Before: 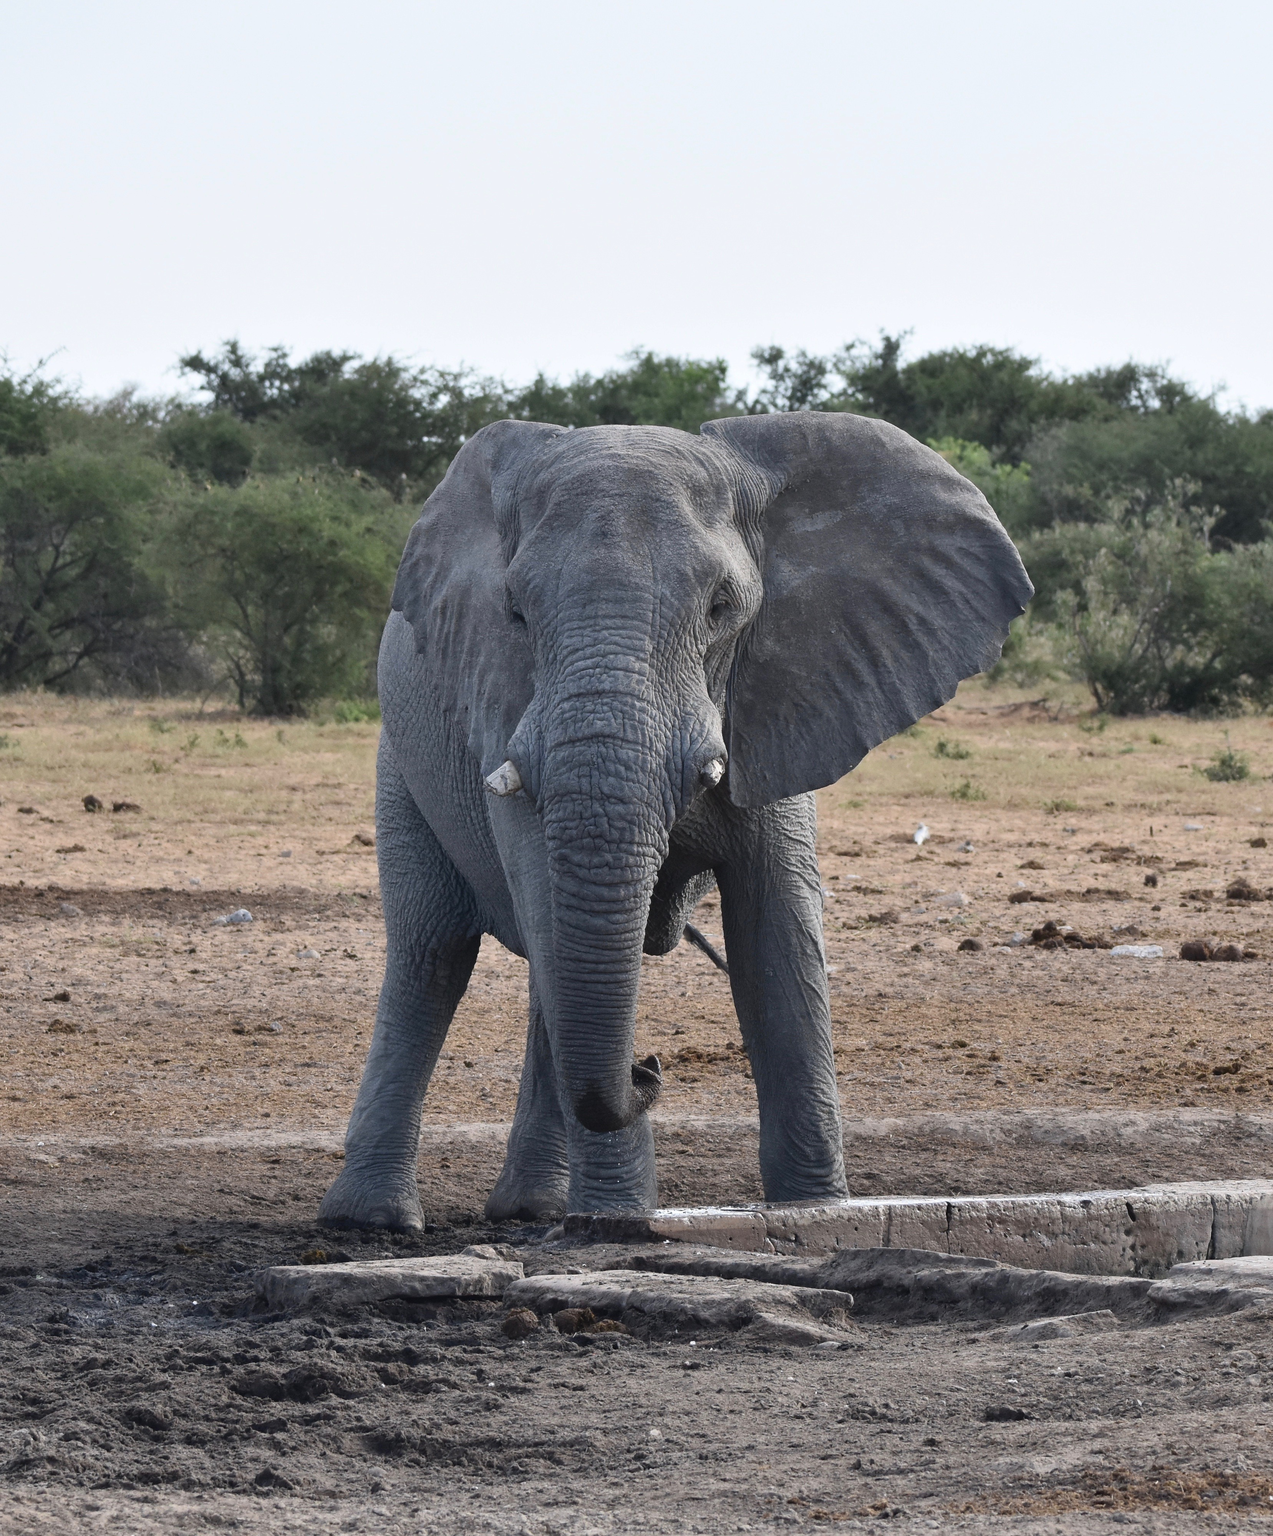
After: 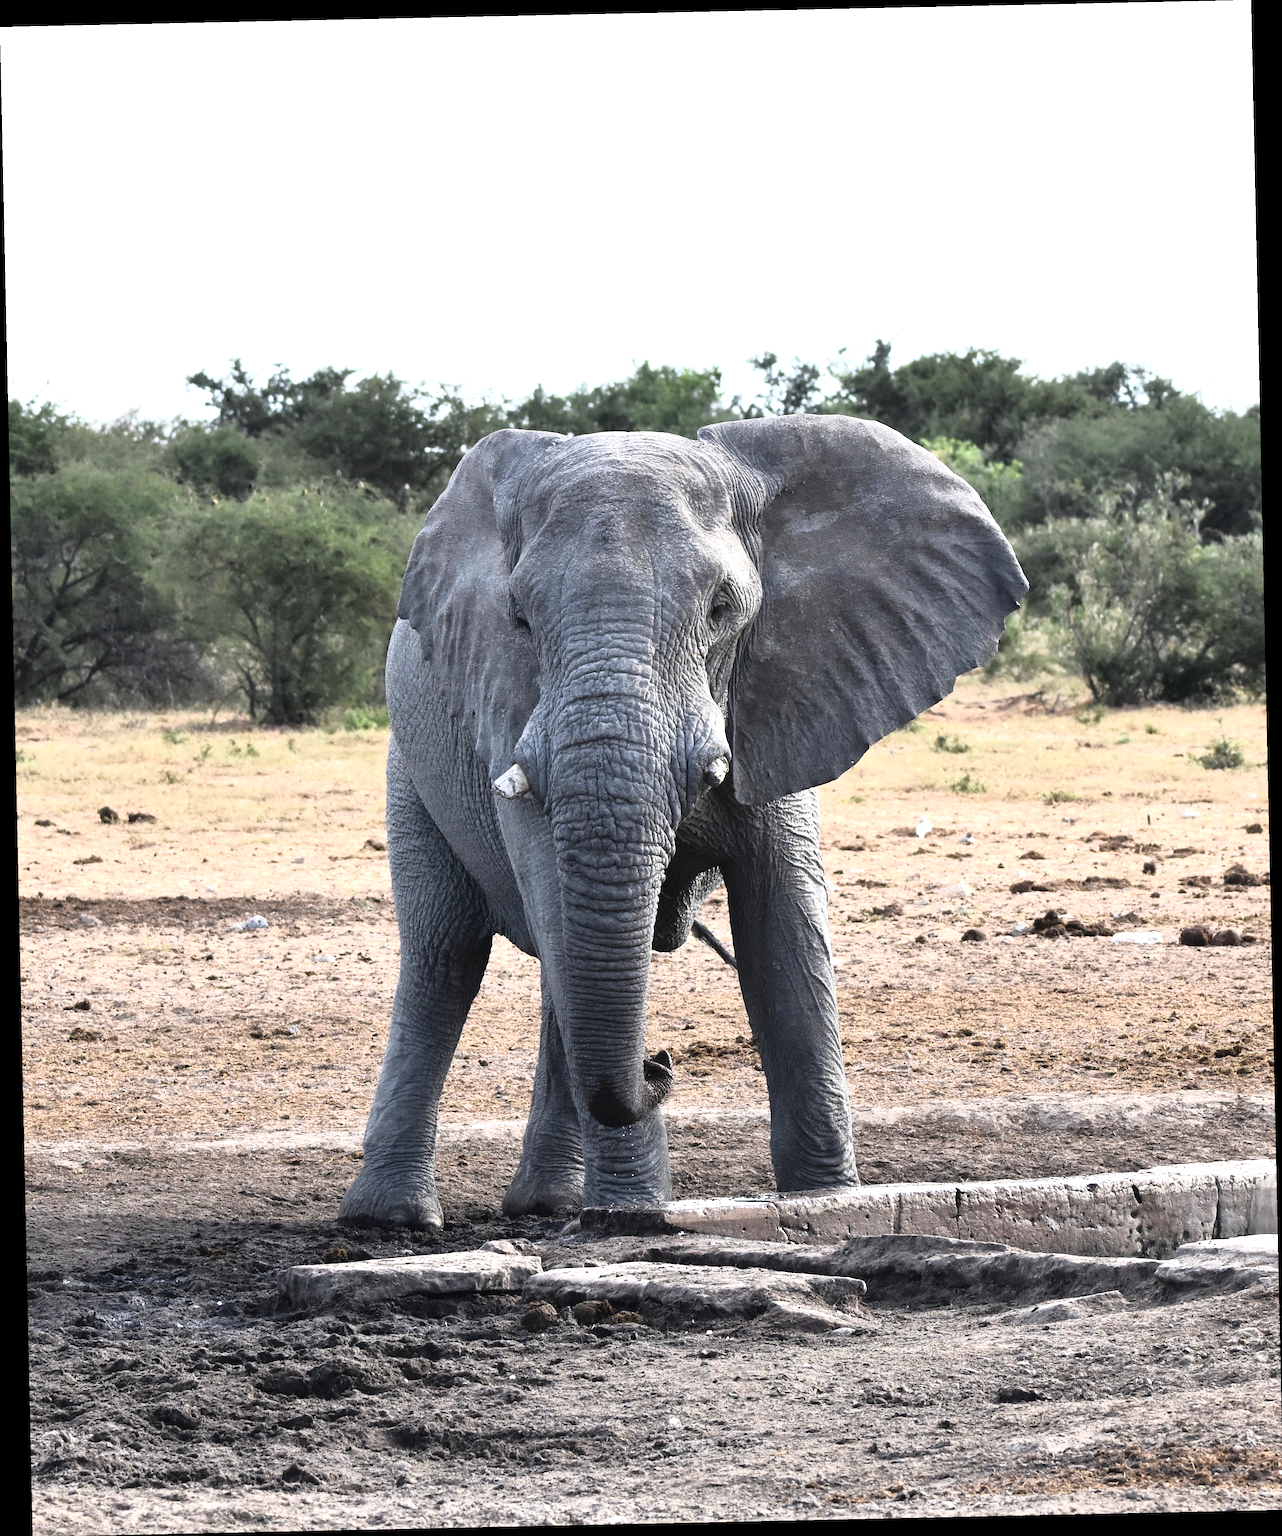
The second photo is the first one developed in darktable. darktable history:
tone equalizer: -8 EV -1.84 EV, -7 EV -1.16 EV, -6 EV -1.62 EV, smoothing diameter 25%, edges refinement/feathering 10, preserve details guided filter
rotate and perspective: rotation -1.24°, automatic cropping off
tone curve: curves: ch0 [(0, 0) (0.042, 0.01) (0.223, 0.123) (0.59, 0.574) (0.802, 0.868) (1, 1)], color space Lab, linked channels, preserve colors none
exposure: black level correction 0, exposure 0.95 EV, compensate exposure bias true, compensate highlight preservation false
